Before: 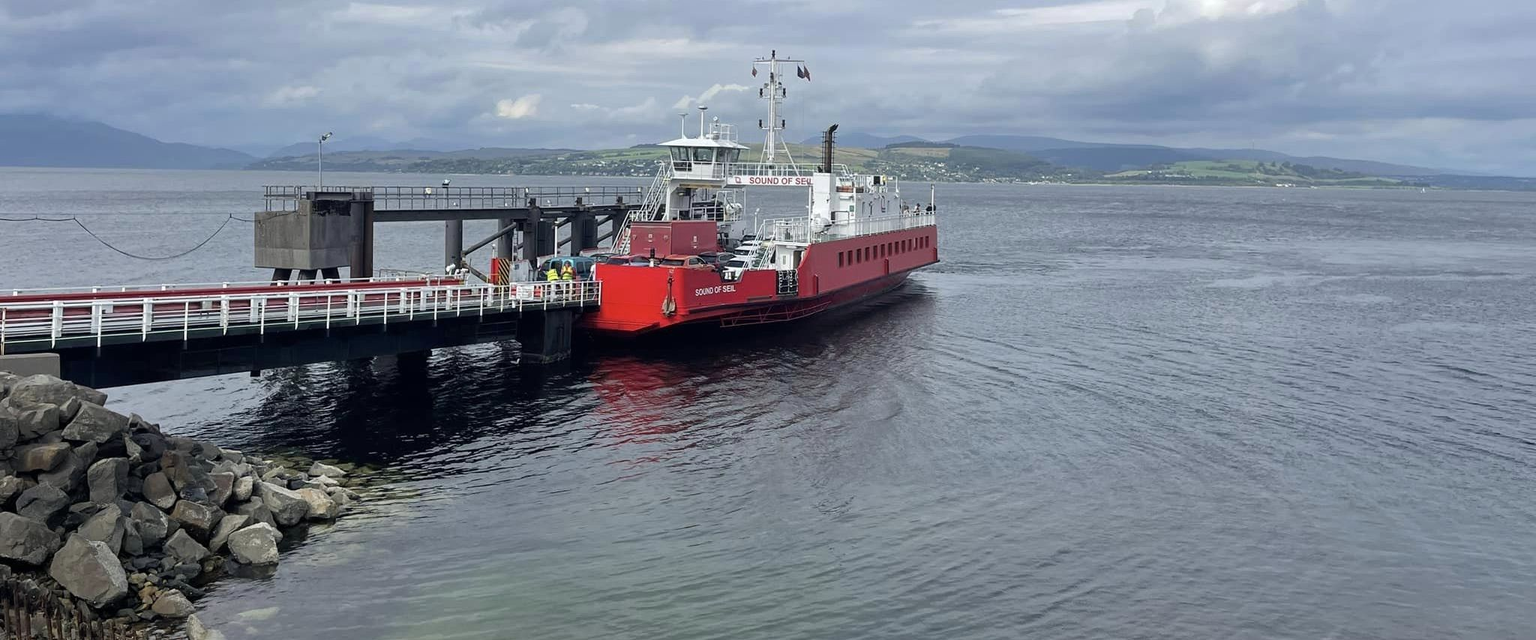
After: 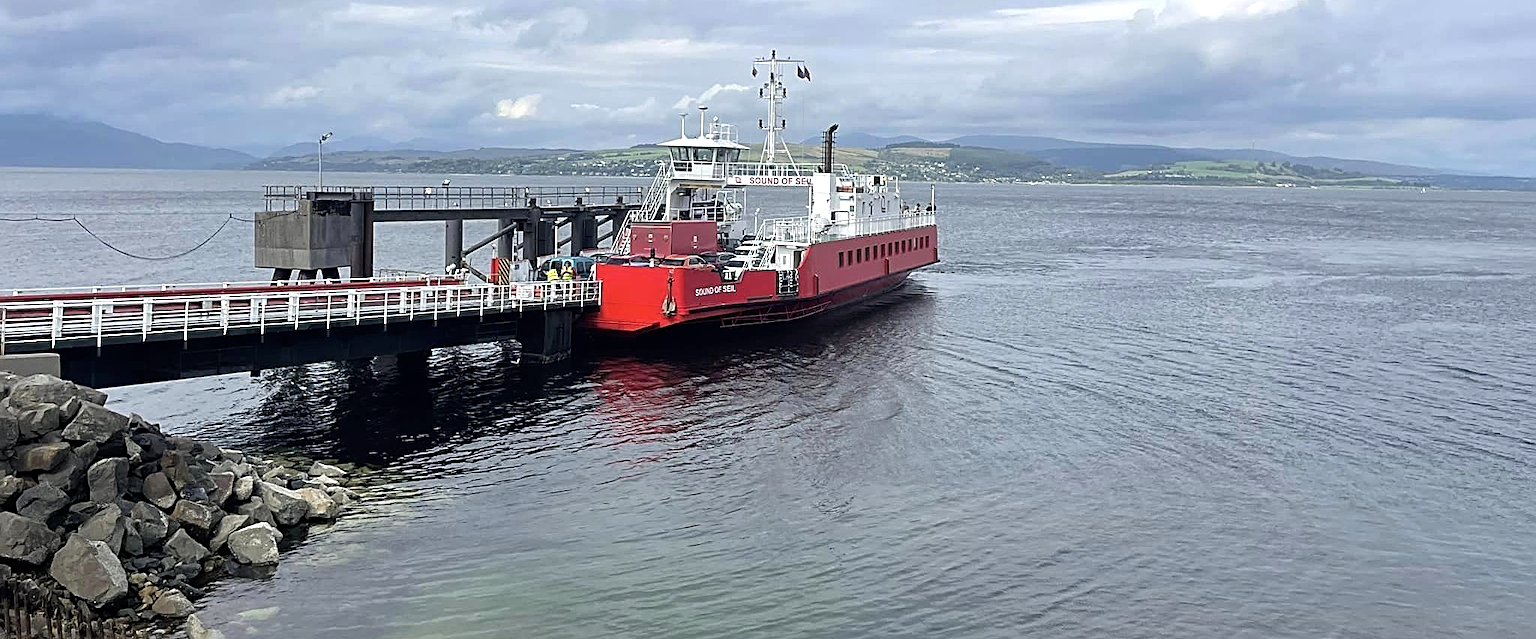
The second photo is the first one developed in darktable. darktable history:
tone equalizer: -8 EV -0.427 EV, -7 EV -0.375 EV, -6 EV -0.347 EV, -5 EV -0.222 EV, -3 EV 0.192 EV, -2 EV 0.36 EV, -1 EV 0.387 EV, +0 EV 0.396 EV
sharpen: radius 2.575, amount 0.698
